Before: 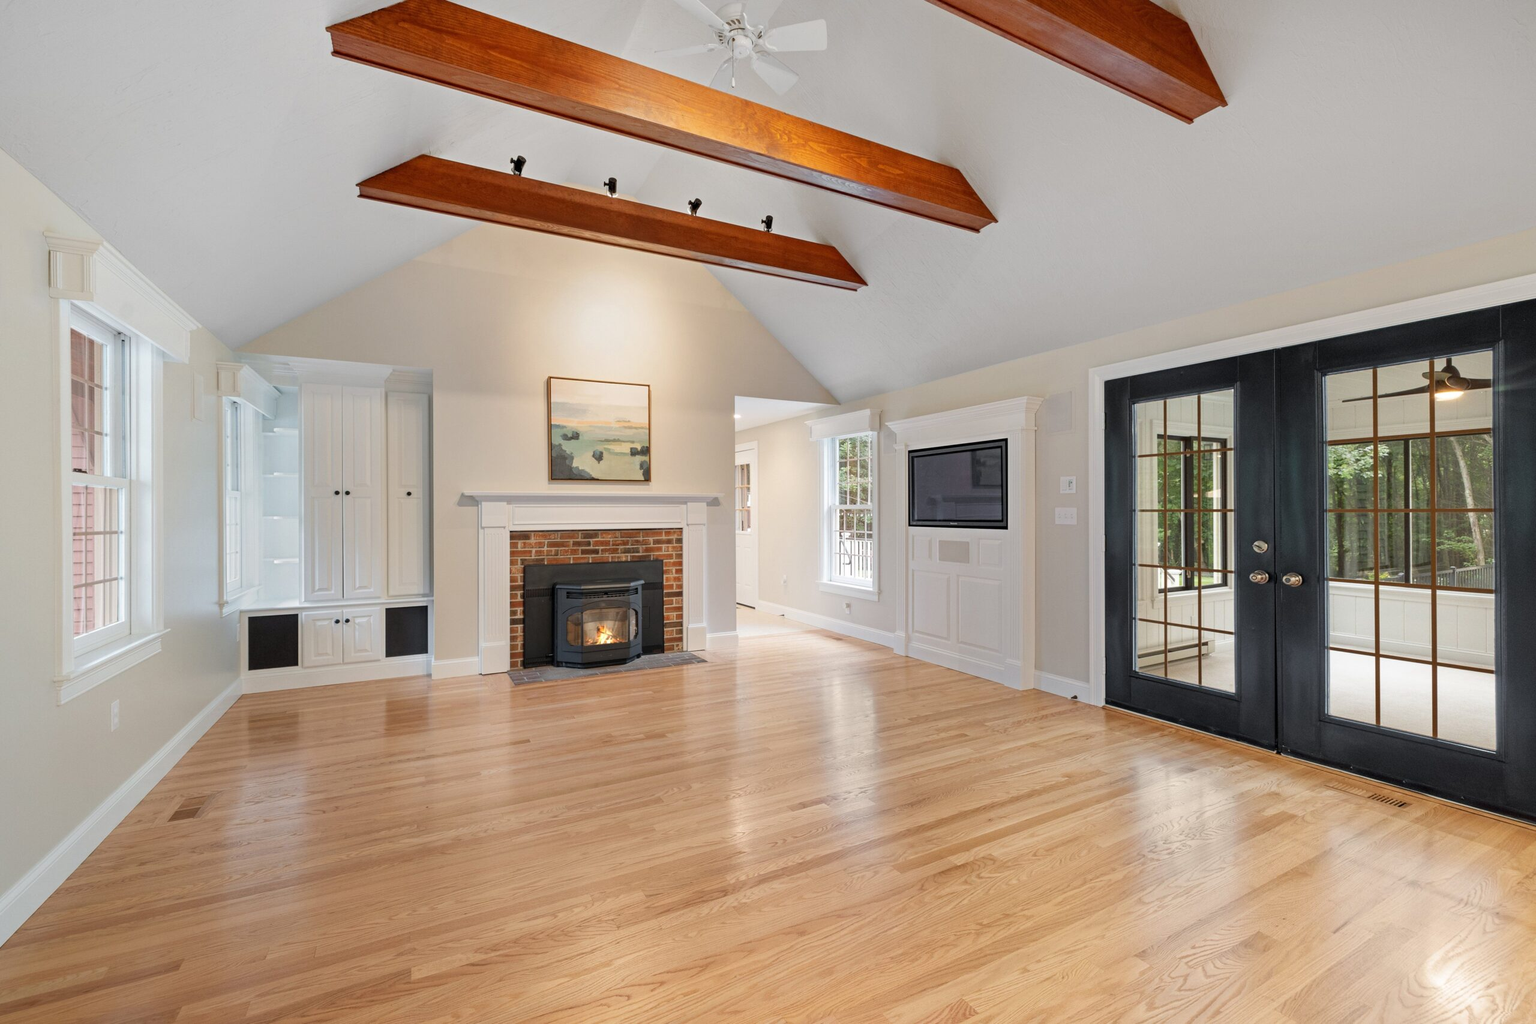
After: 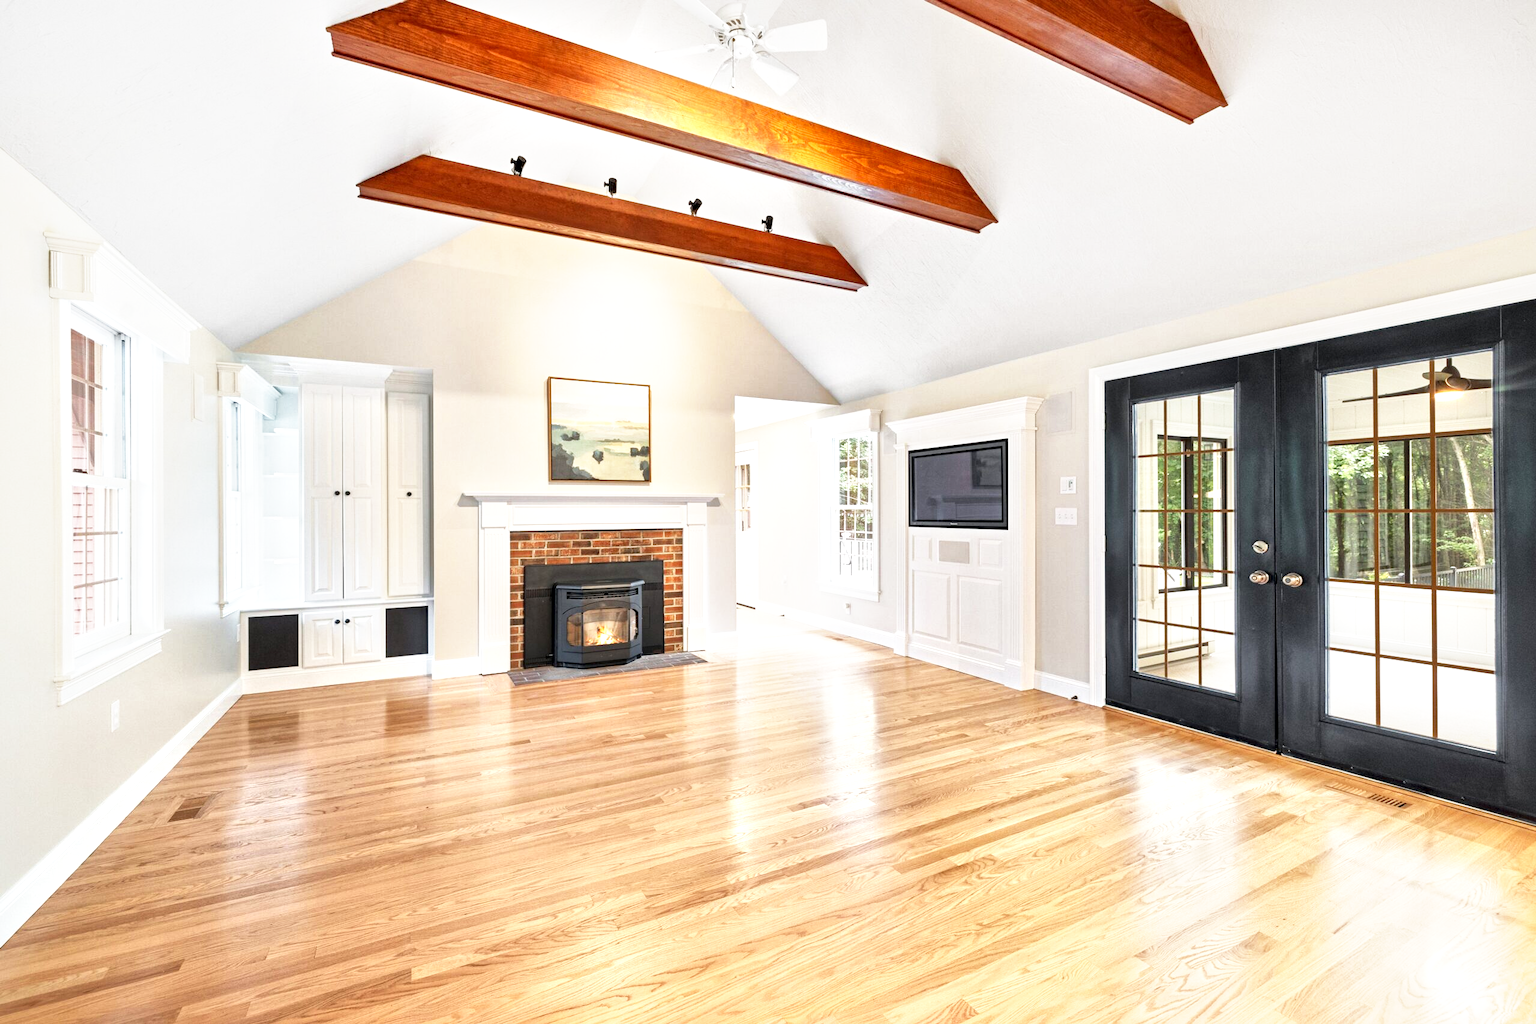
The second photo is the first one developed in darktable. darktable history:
local contrast: mode bilateral grid, contrast 20, coarseness 50, detail 171%, midtone range 0.2
base curve: curves: ch0 [(0, 0) (0.495, 0.917) (1, 1)], preserve colors none
